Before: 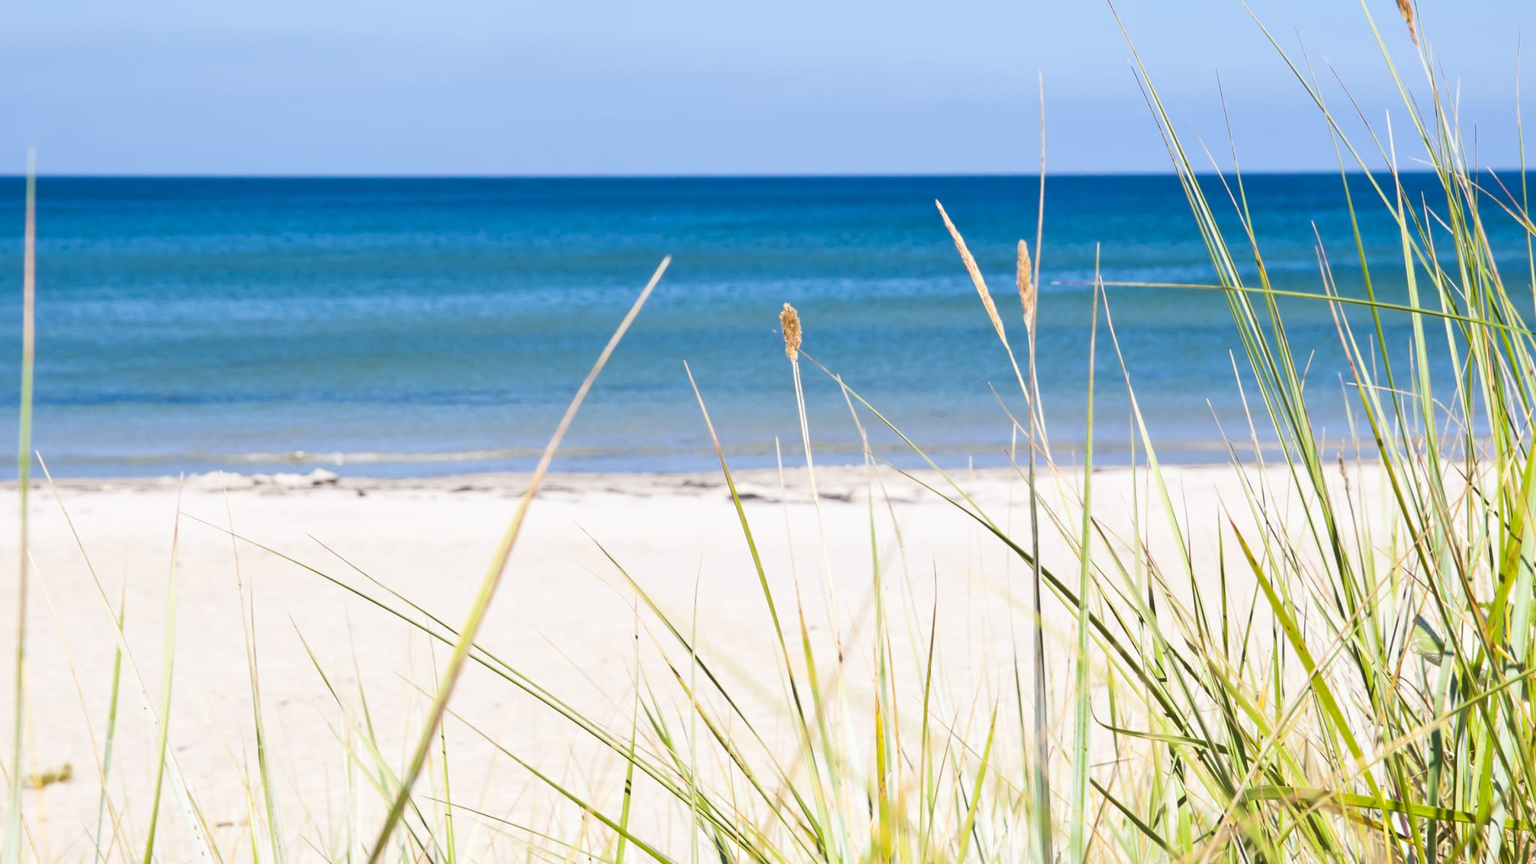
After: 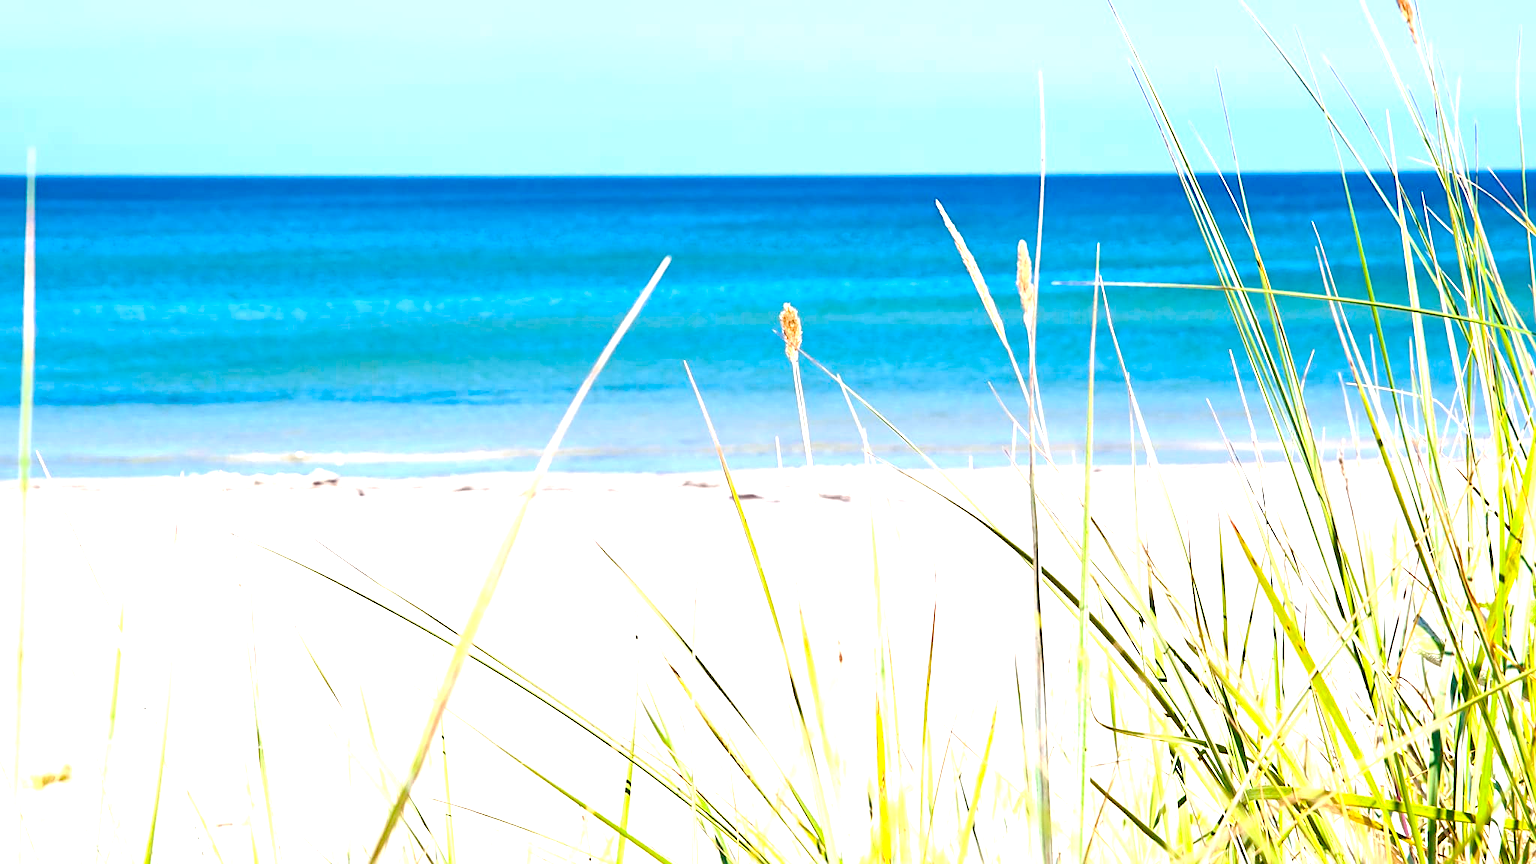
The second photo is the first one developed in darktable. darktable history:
sharpen: on, module defaults
exposure: black level correction 0.008, exposure 0.979 EV, compensate highlight preservation false
color balance: input saturation 99%
tone curve: curves: ch0 [(0, 0) (0.003, 0.002) (0.011, 0.009) (0.025, 0.02) (0.044, 0.034) (0.069, 0.046) (0.1, 0.062) (0.136, 0.083) (0.177, 0.119) (0.224, 0.162) (0.277, 0.216) (0.335, 0.282) (0.399, 0.365) (0.468, 0.457) (0.543, 0.541) (0.623, 0.624) (0.709, 0.713) (0.801, 0.797) (0.898, 0.889) (1, 1)], preserve colors none
